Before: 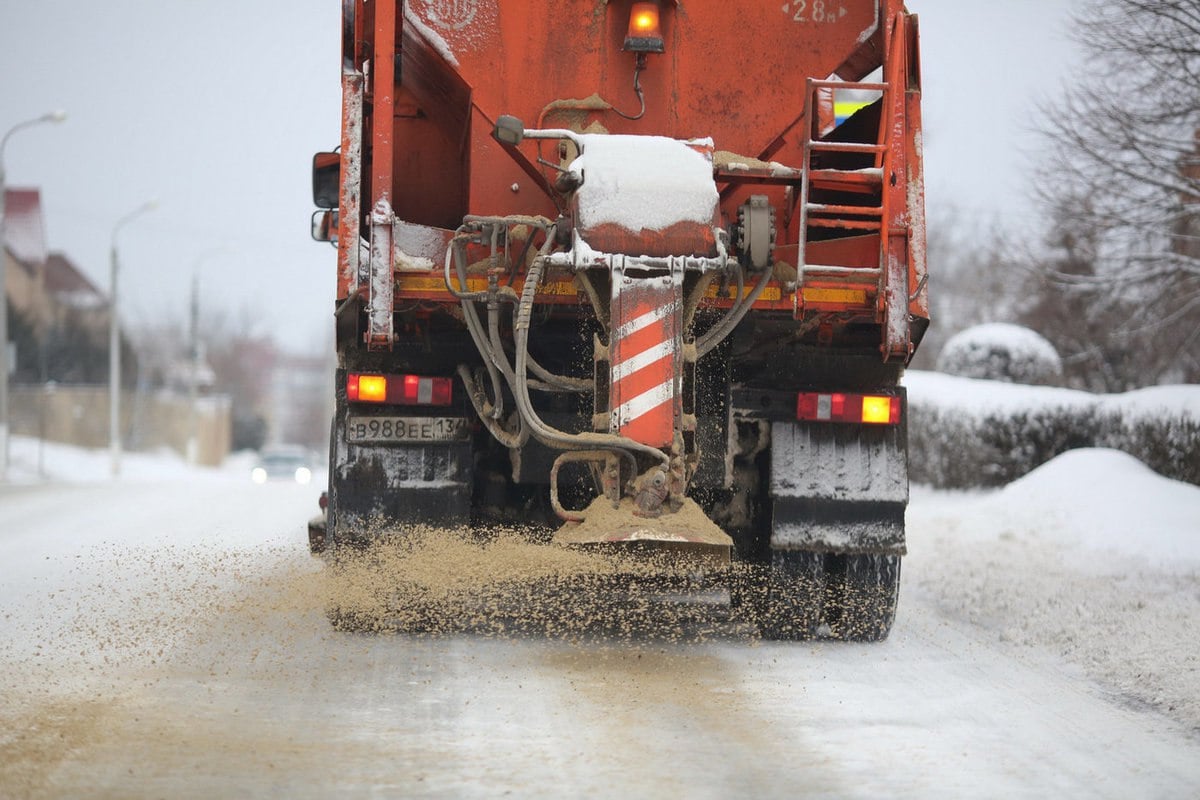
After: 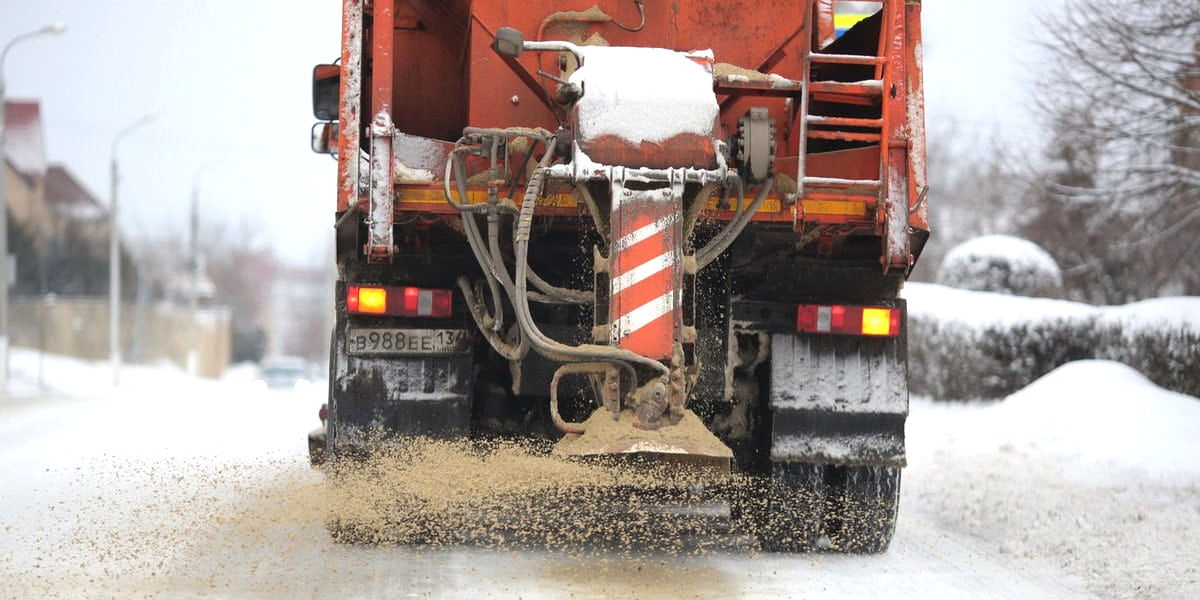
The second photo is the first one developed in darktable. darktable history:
tone equalizer: -8 EV -0.387 EV, -7 EV -0.42 EV, -6 EV -0.296 EV, -5 EV -0.247 EV, -3 EV 0.247 EV, -2 EV 0.326 EV, -1 EV 0.373 EV, +0 EV 0.427 EV
crop: top 11.029%, bottom 13.881%
